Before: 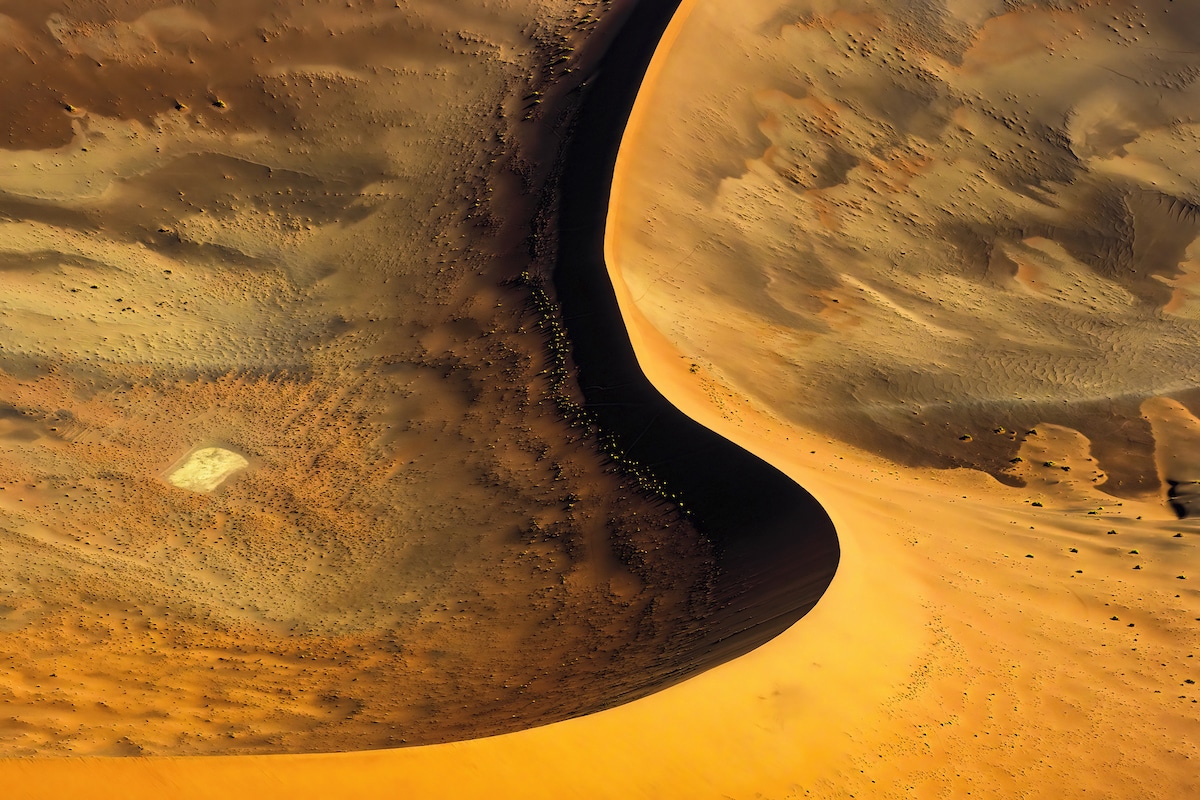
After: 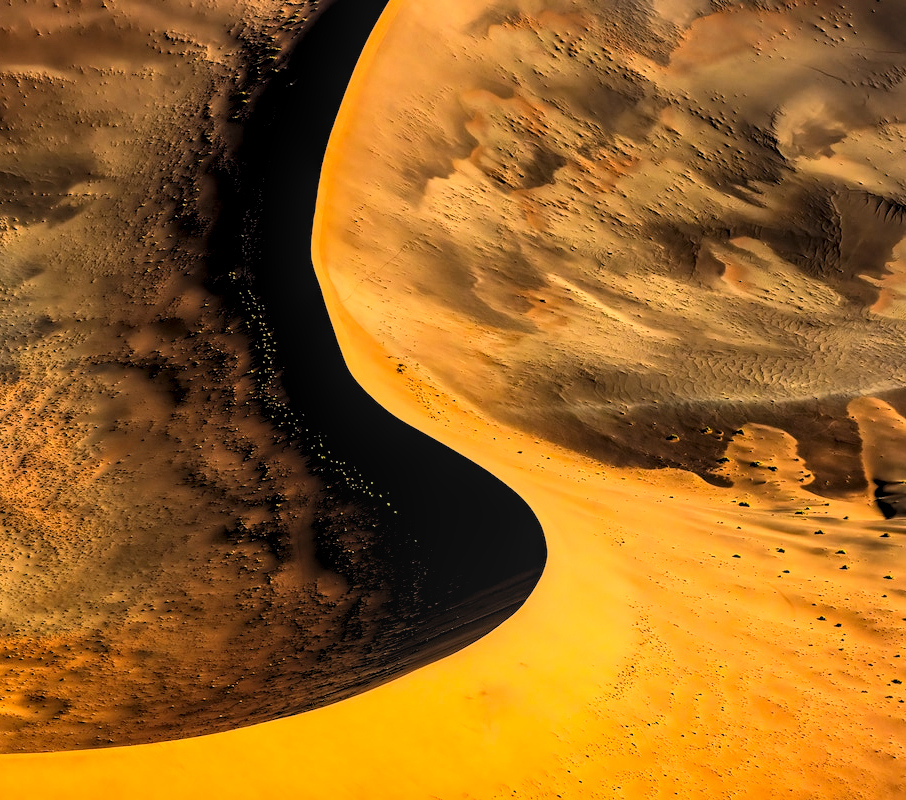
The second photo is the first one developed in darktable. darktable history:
base curve: curves: ch0 [(0, 0) (0.088, 0.125) (0.176, 0.251) (0.354, 0.501) (0.613, 0.749) (1, 0.877)]
exposure: black level correction 0.002, compensate highlight preservation false
crop and rotate: left 24.481%
levels: levels [0.116, 0.574, 1]
local contrast: on, module defaults
